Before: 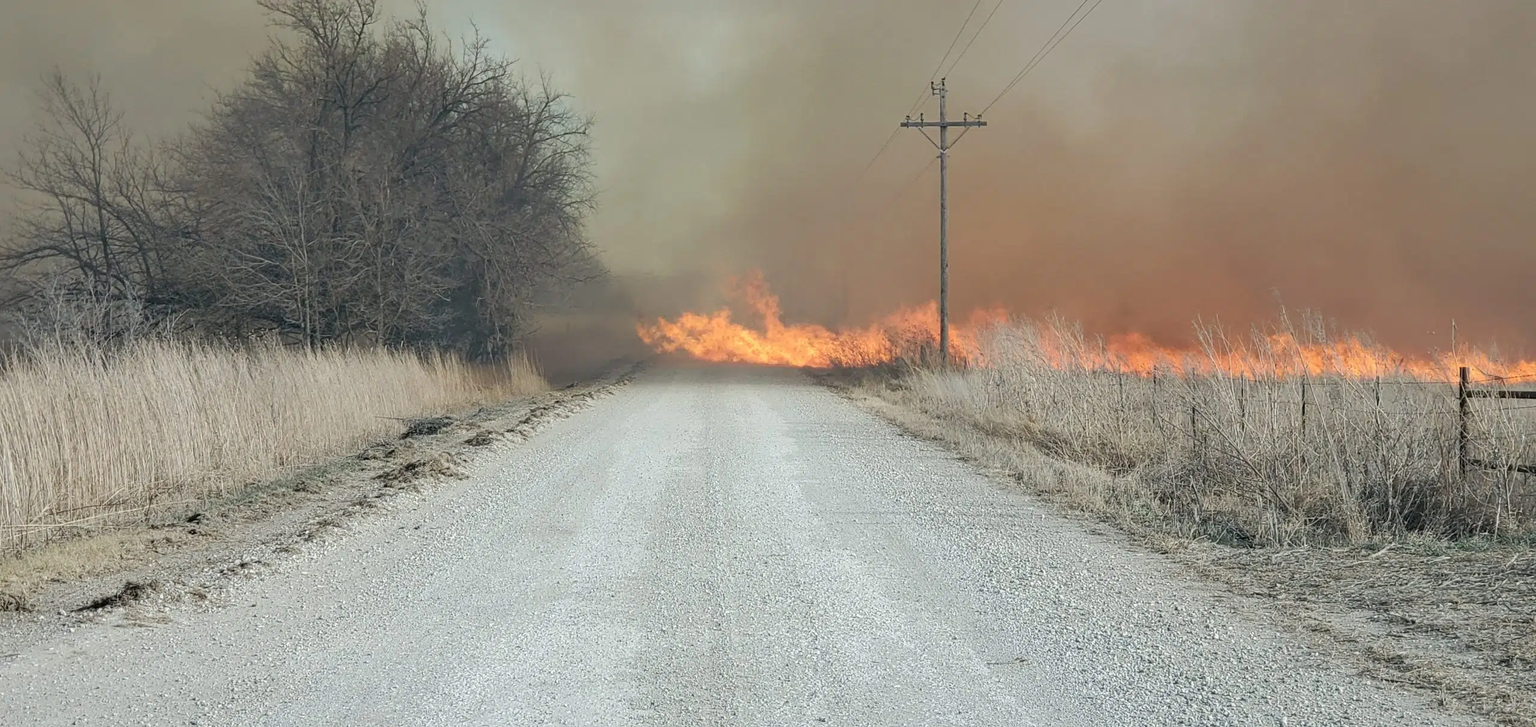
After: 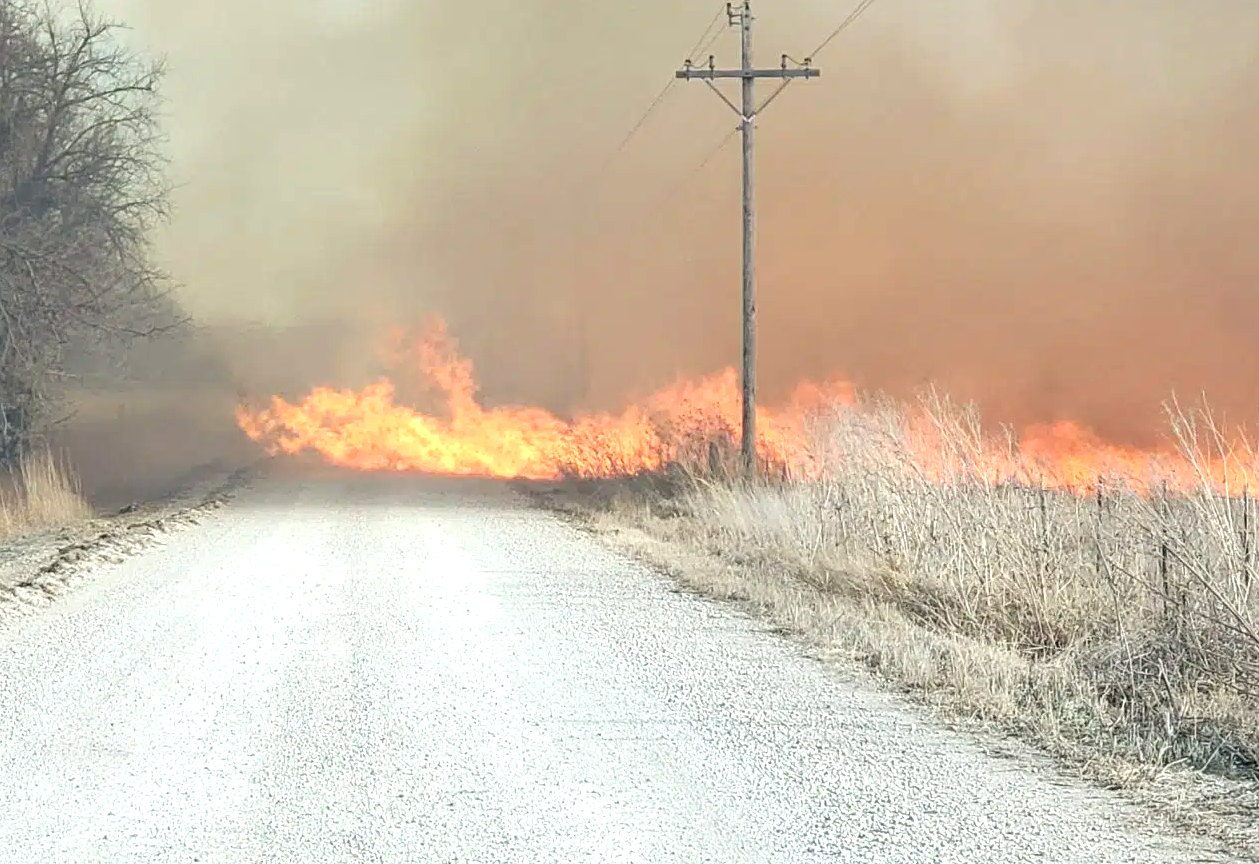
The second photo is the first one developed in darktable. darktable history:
exposure: black level correction 0, exposure 0.833 EV, compensate exposure bias true, compensate highlight preservation false
crop: left 32.256%, top 10.998%, right 18.539%, bottom 17.579%
